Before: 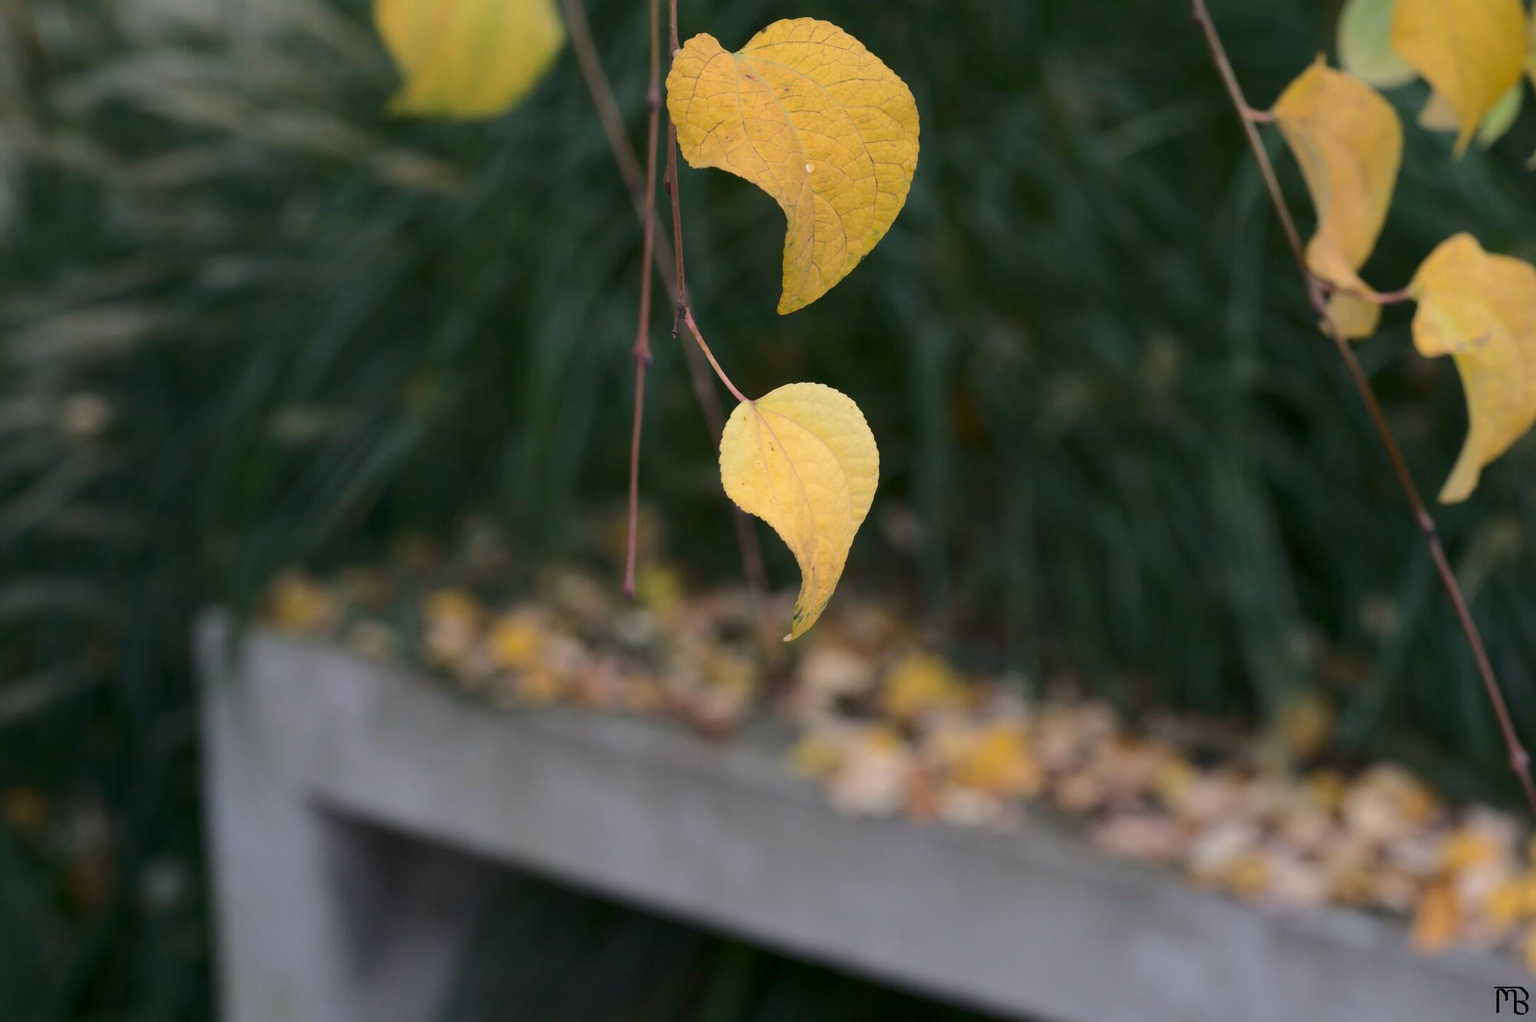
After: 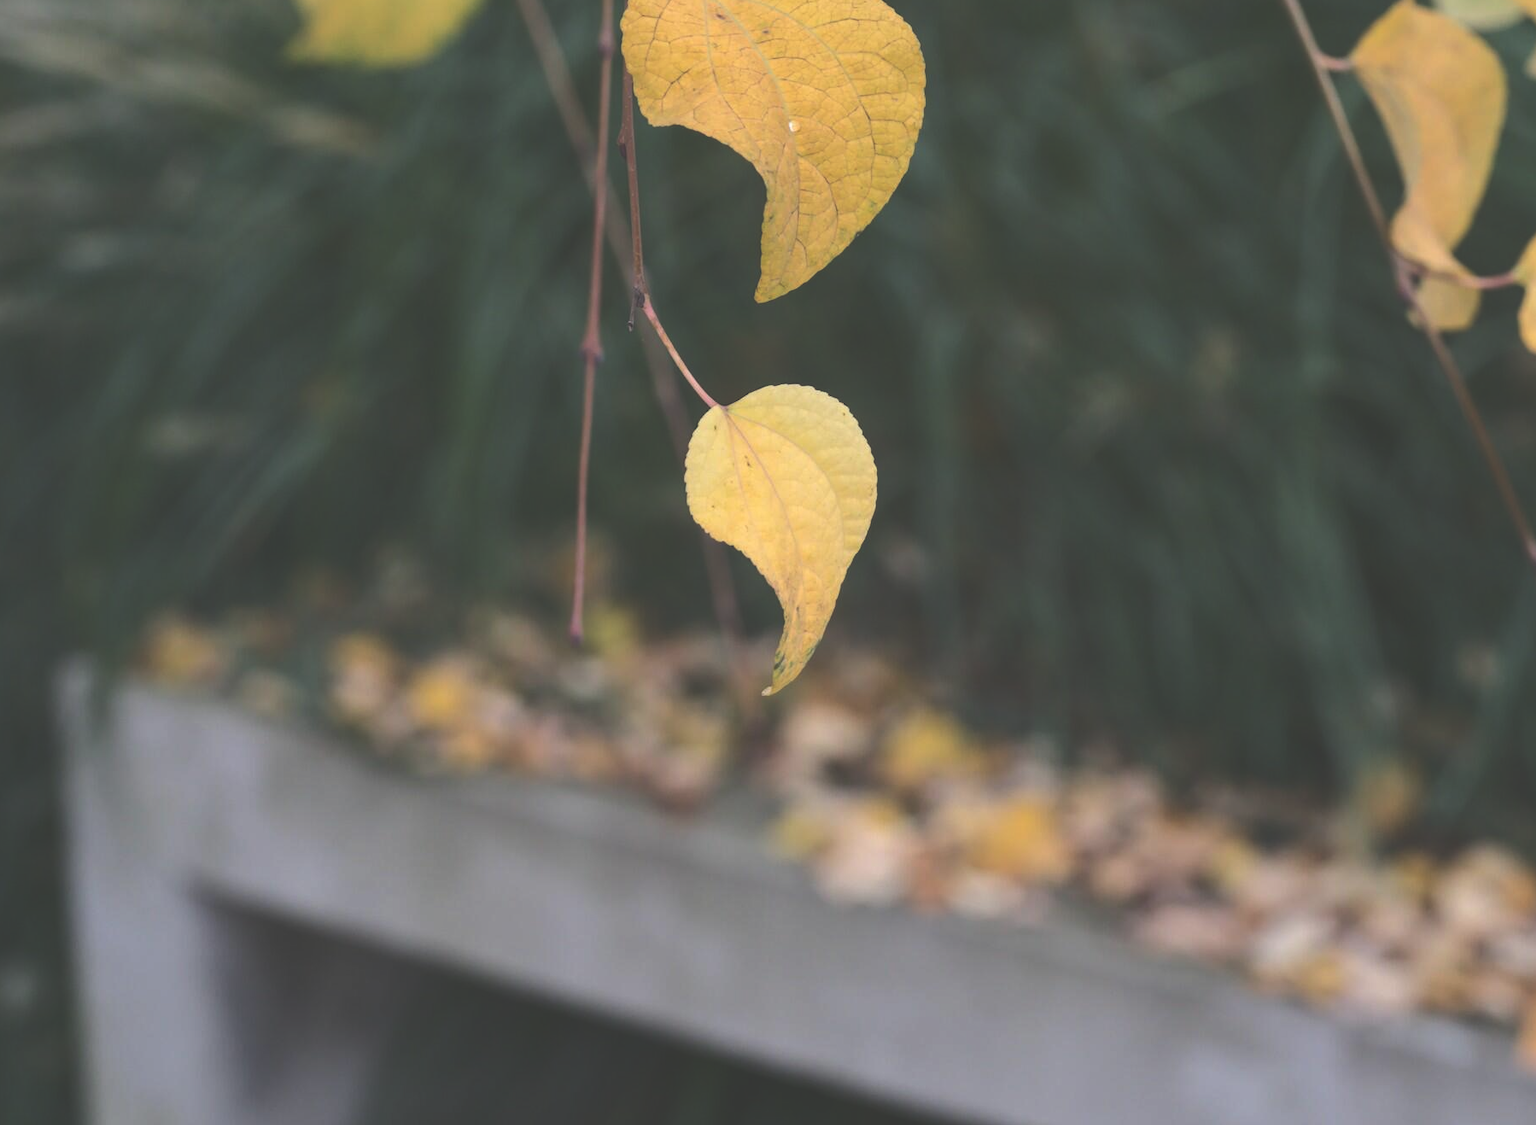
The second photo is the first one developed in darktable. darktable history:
exposure: black level correction -0.041, exposure 0.061 EV, compensate highlight preservation false
crop: left 9.832%, top 6.241%, right 7.059%, bottom 2.21%
local contrast: on, module defaults
